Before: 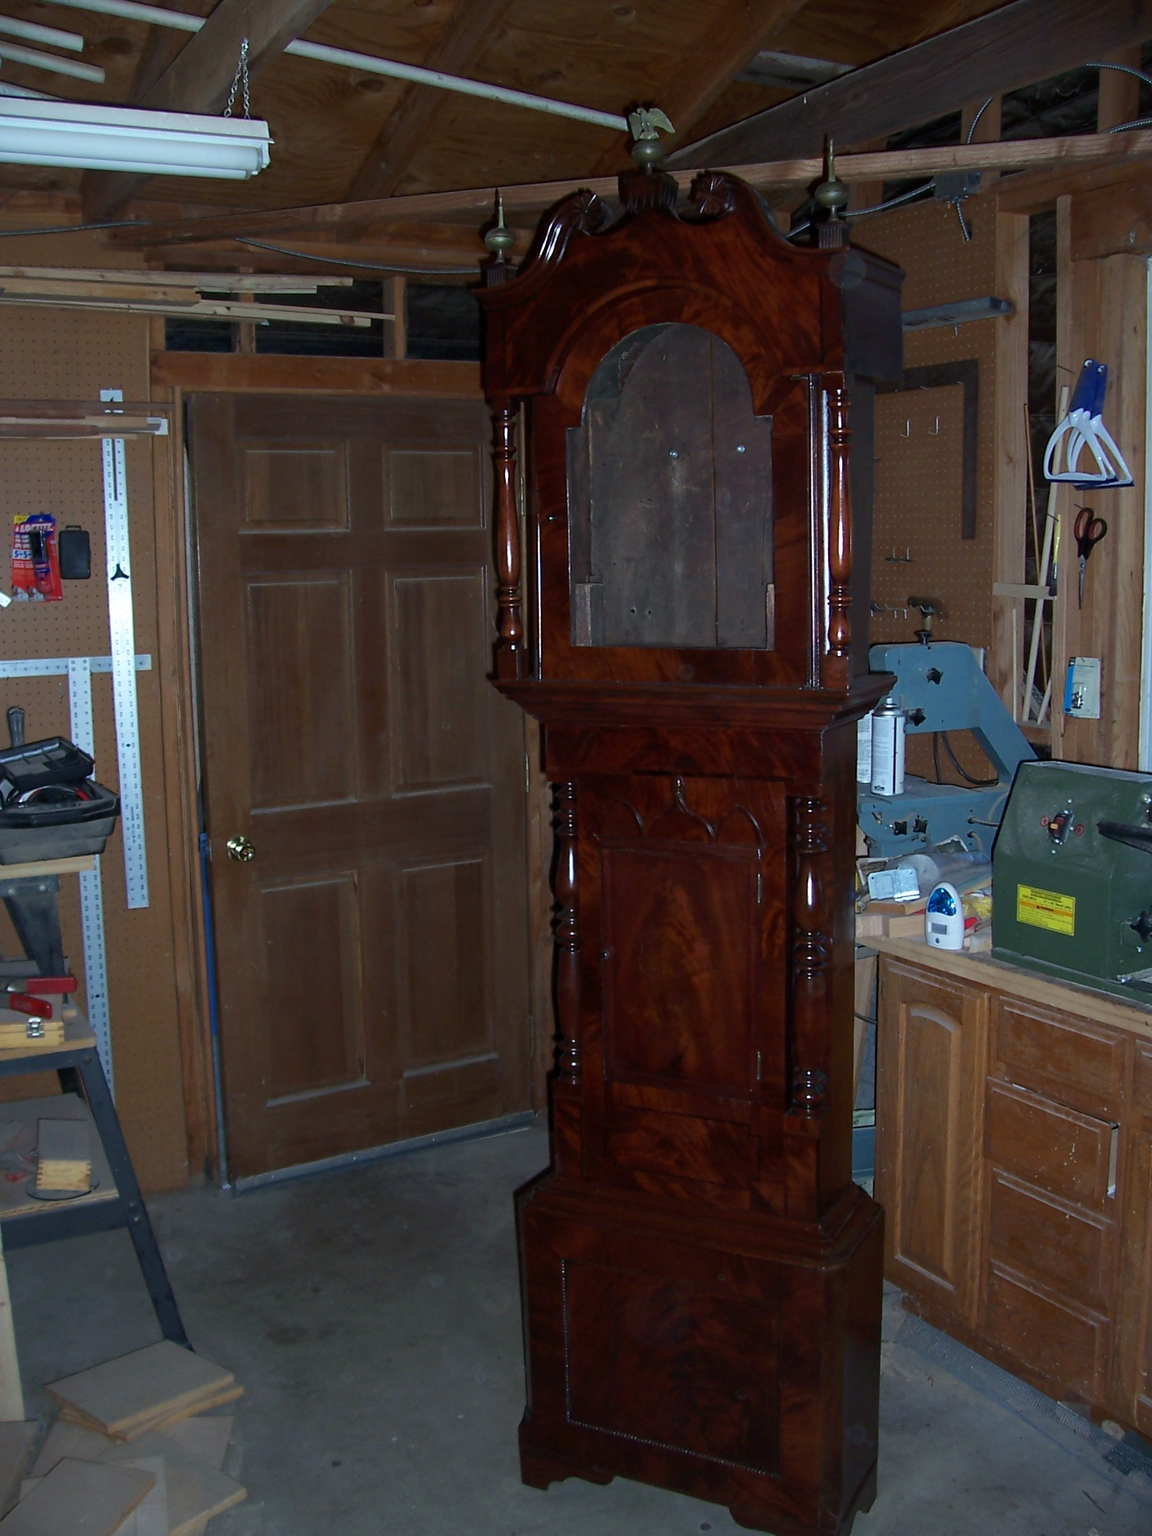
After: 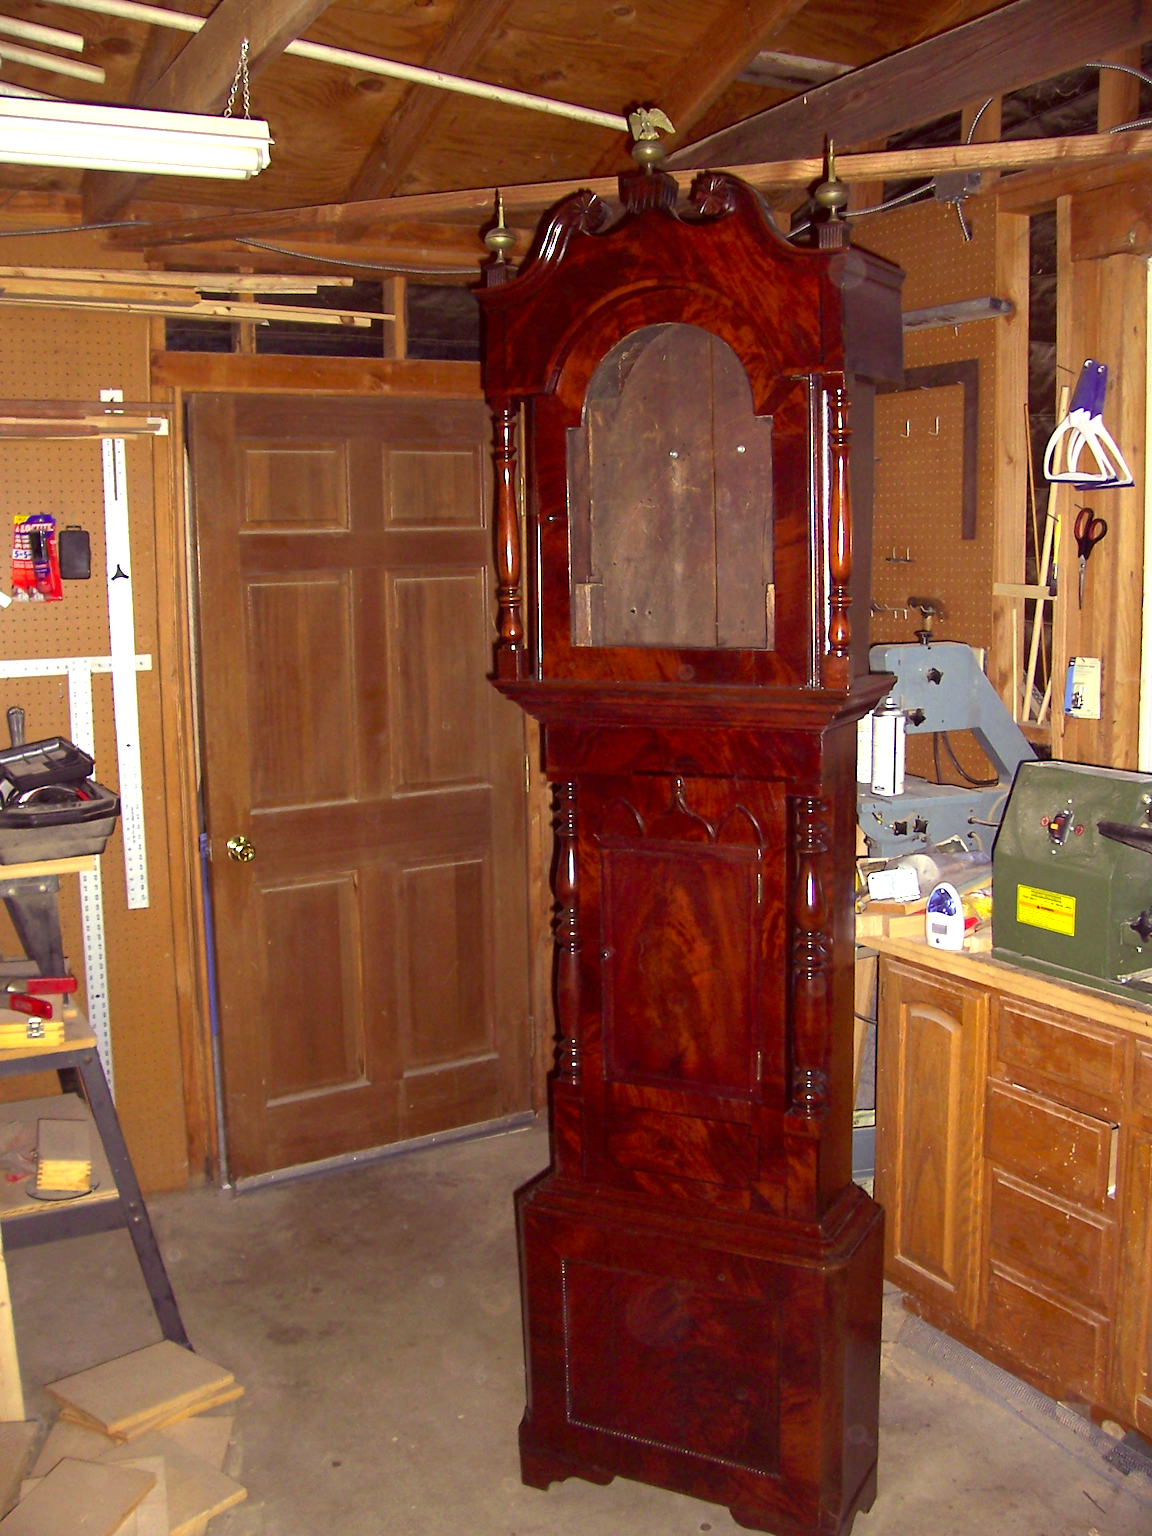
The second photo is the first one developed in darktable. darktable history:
exposure: black level correction 0, exposure 1.625 EV, compensate exposure bias true, compensate highlight preservation false
color correction: highlights a* 10.12, highlights b* 39.04, shadows a* 14.62, shadows b* 3.37
